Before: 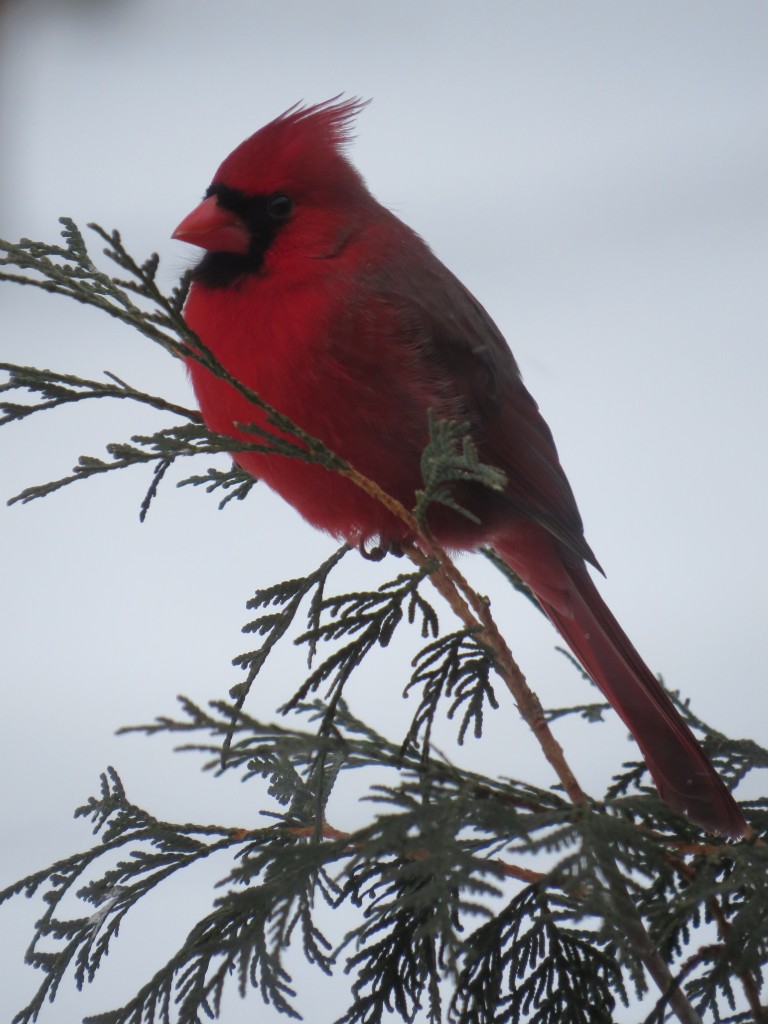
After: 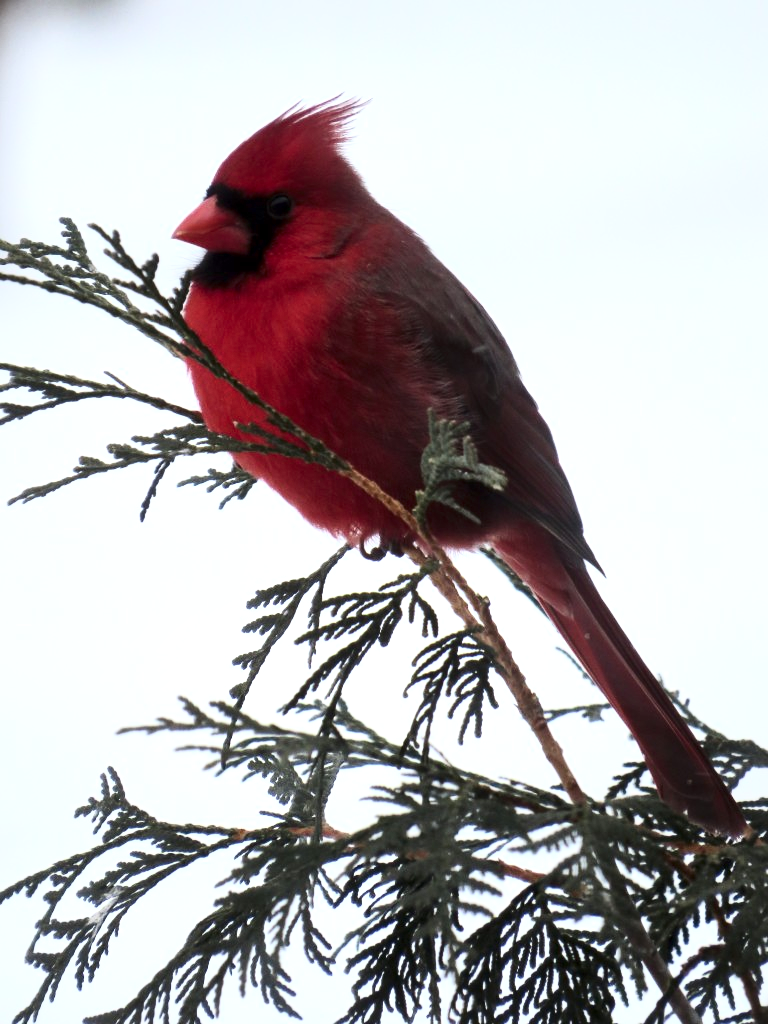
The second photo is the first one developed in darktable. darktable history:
exposure: exposure 0.669 EV, compensate highlight preservation false
contrast brightness saturation: contrast 0.392, brightness 0.111
local contrast: mode bilateral grid, contrast 24, coarseness 46, detail 152%, midtone range 0.2
